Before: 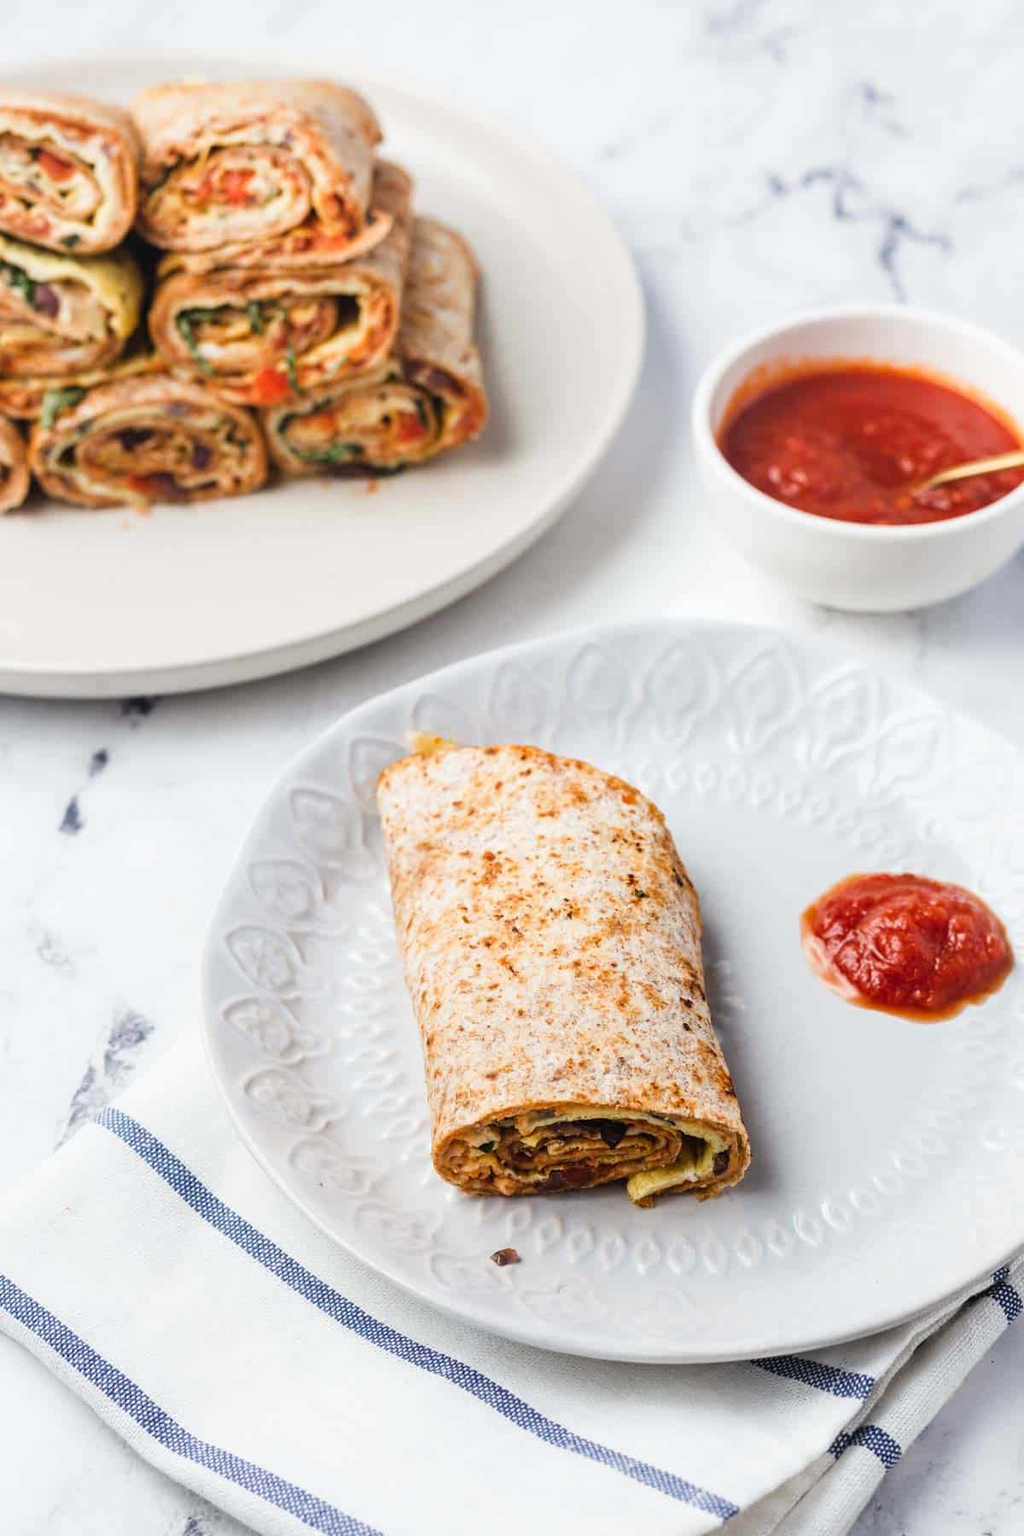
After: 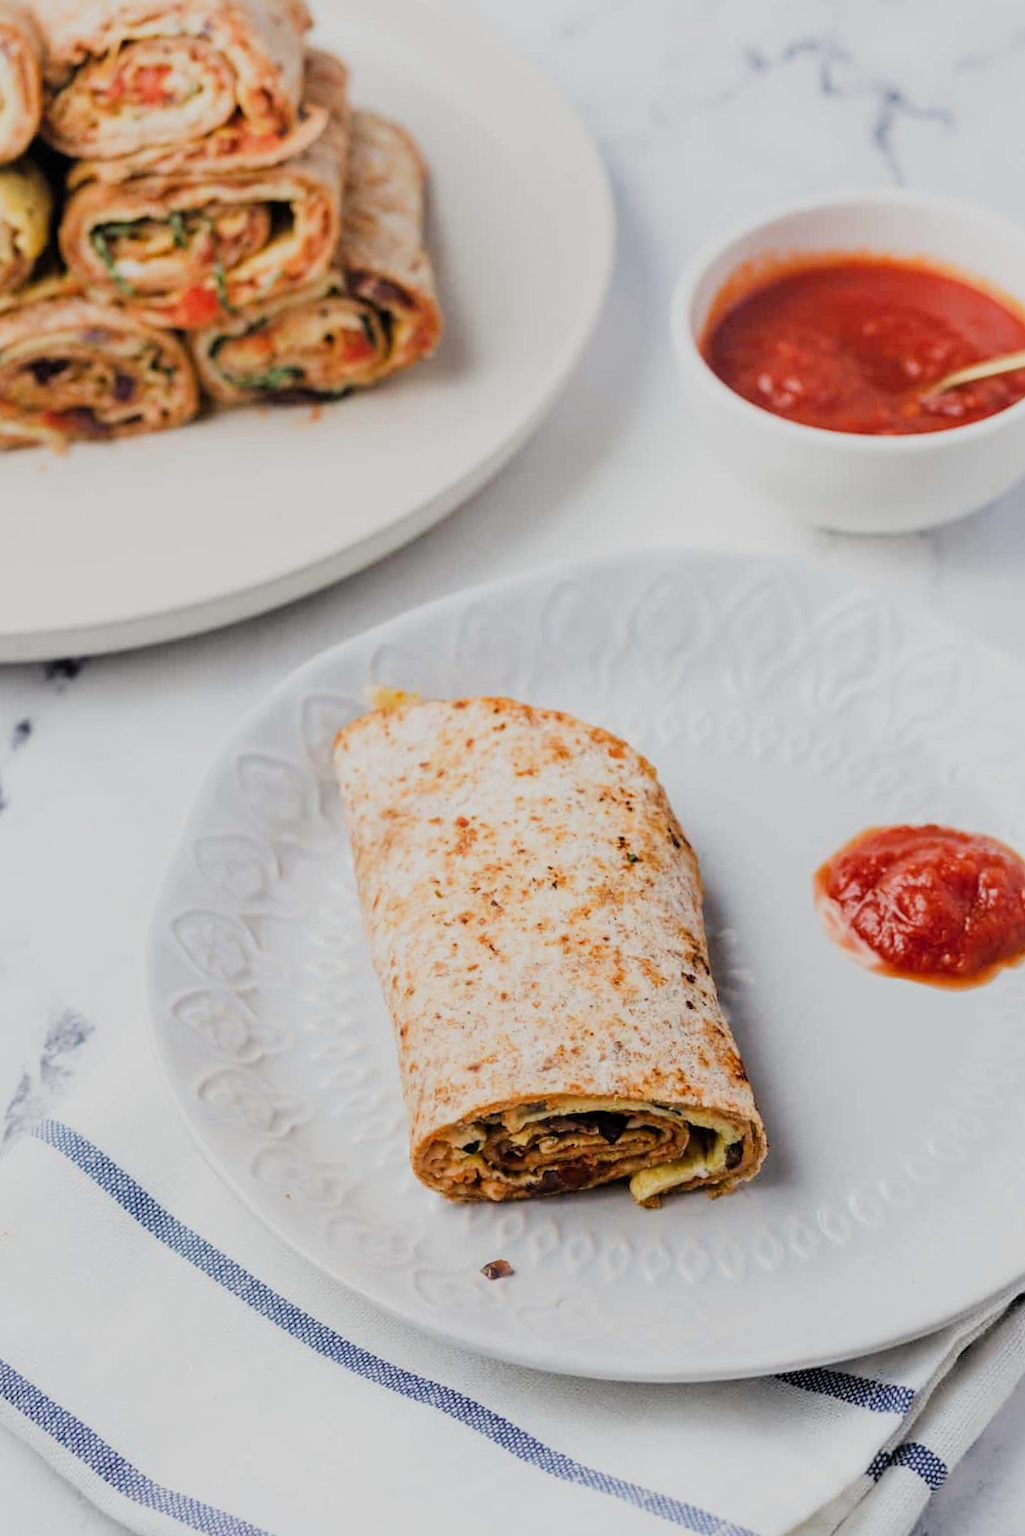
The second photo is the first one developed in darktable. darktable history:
crop and rotate: angle 2.13°, left 5.497%, top 5.674%
filmic rgb: black relative exposure -7.65 EV, white relative exposure 4.56 EV, hardness 3.61
